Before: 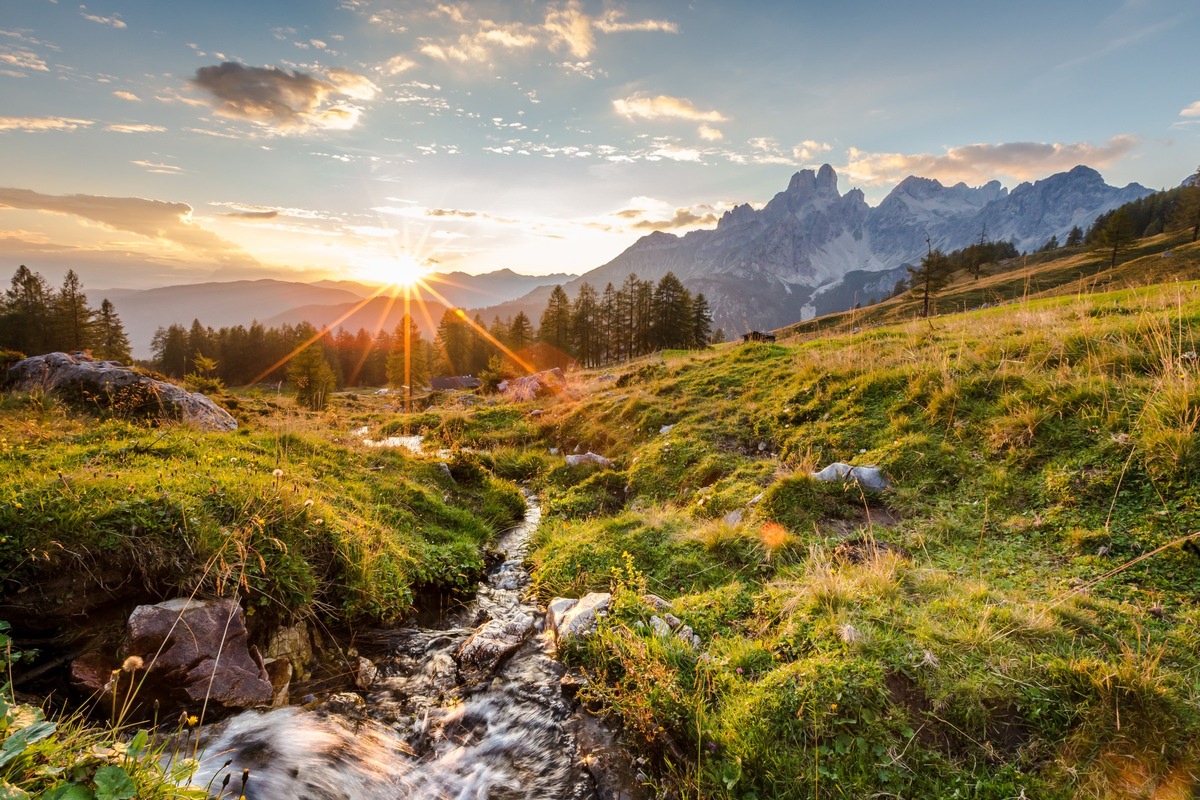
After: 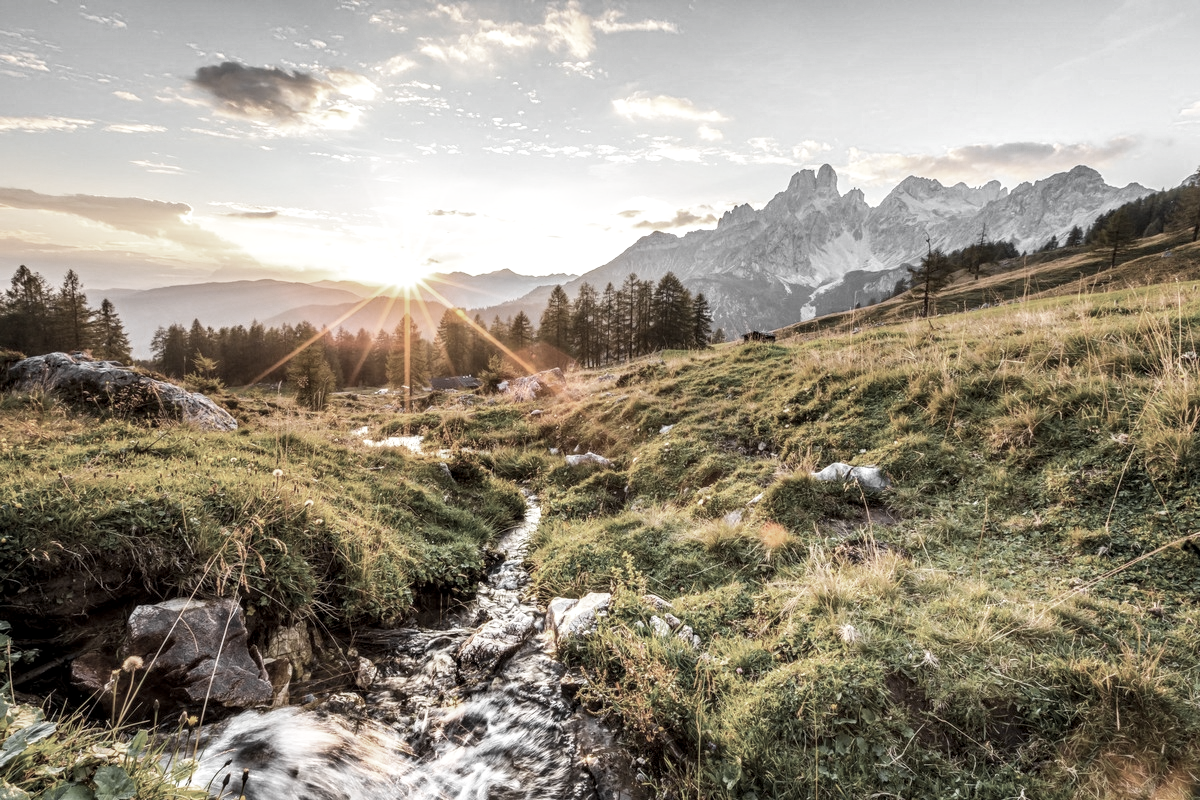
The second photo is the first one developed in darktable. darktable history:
levels: black 0.101%
base curve: curves: ch0 [(0, 0) (0.579, 0.807) (1, 1)], preserve colors none
local contrast: detail 130%
color zones: curves: ch0 [(0, 0.613) (0.01, 0.613) (0.245, 0.448) (0.498, 0.529) (0.642, 0.665) (0.879, 0.777) (0.99, 0.613)]; ch1 [(0, 0.035) (0.121, 0.189) (0.259, 0.197) (0.415, 0.061) (0.589, 0.022) (0.732, 0.022) (0.857, 0.026) (0.991, 0.053)]
